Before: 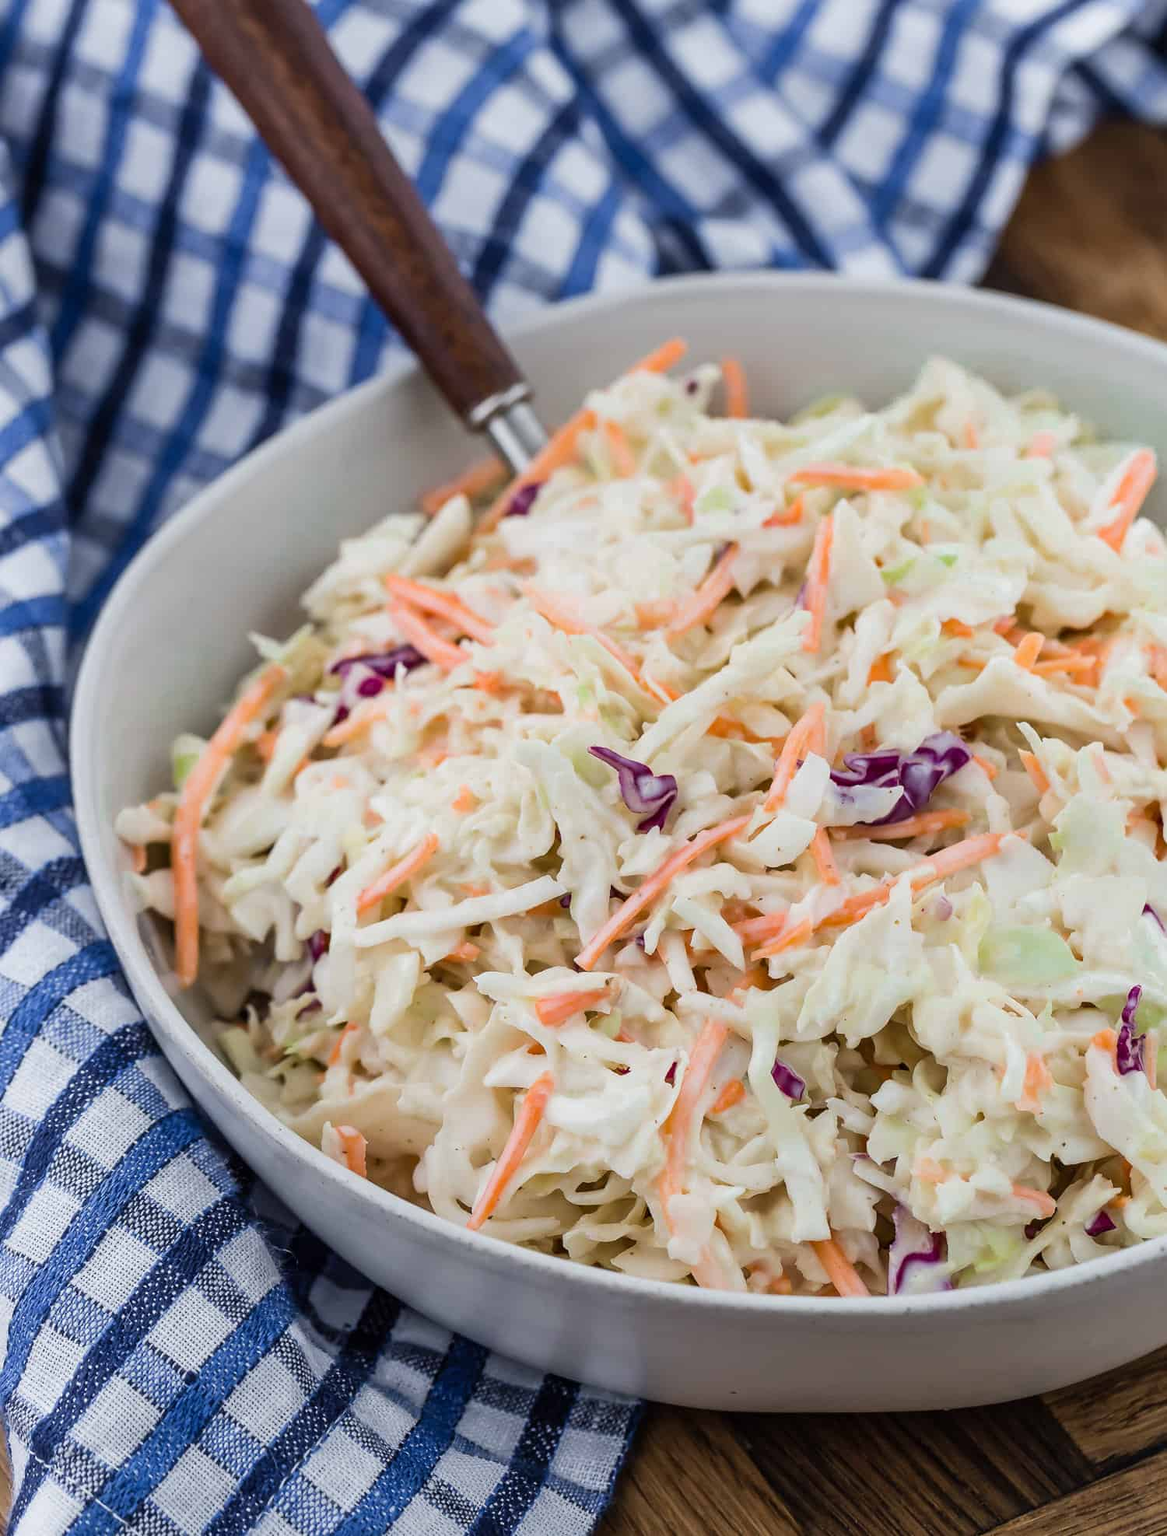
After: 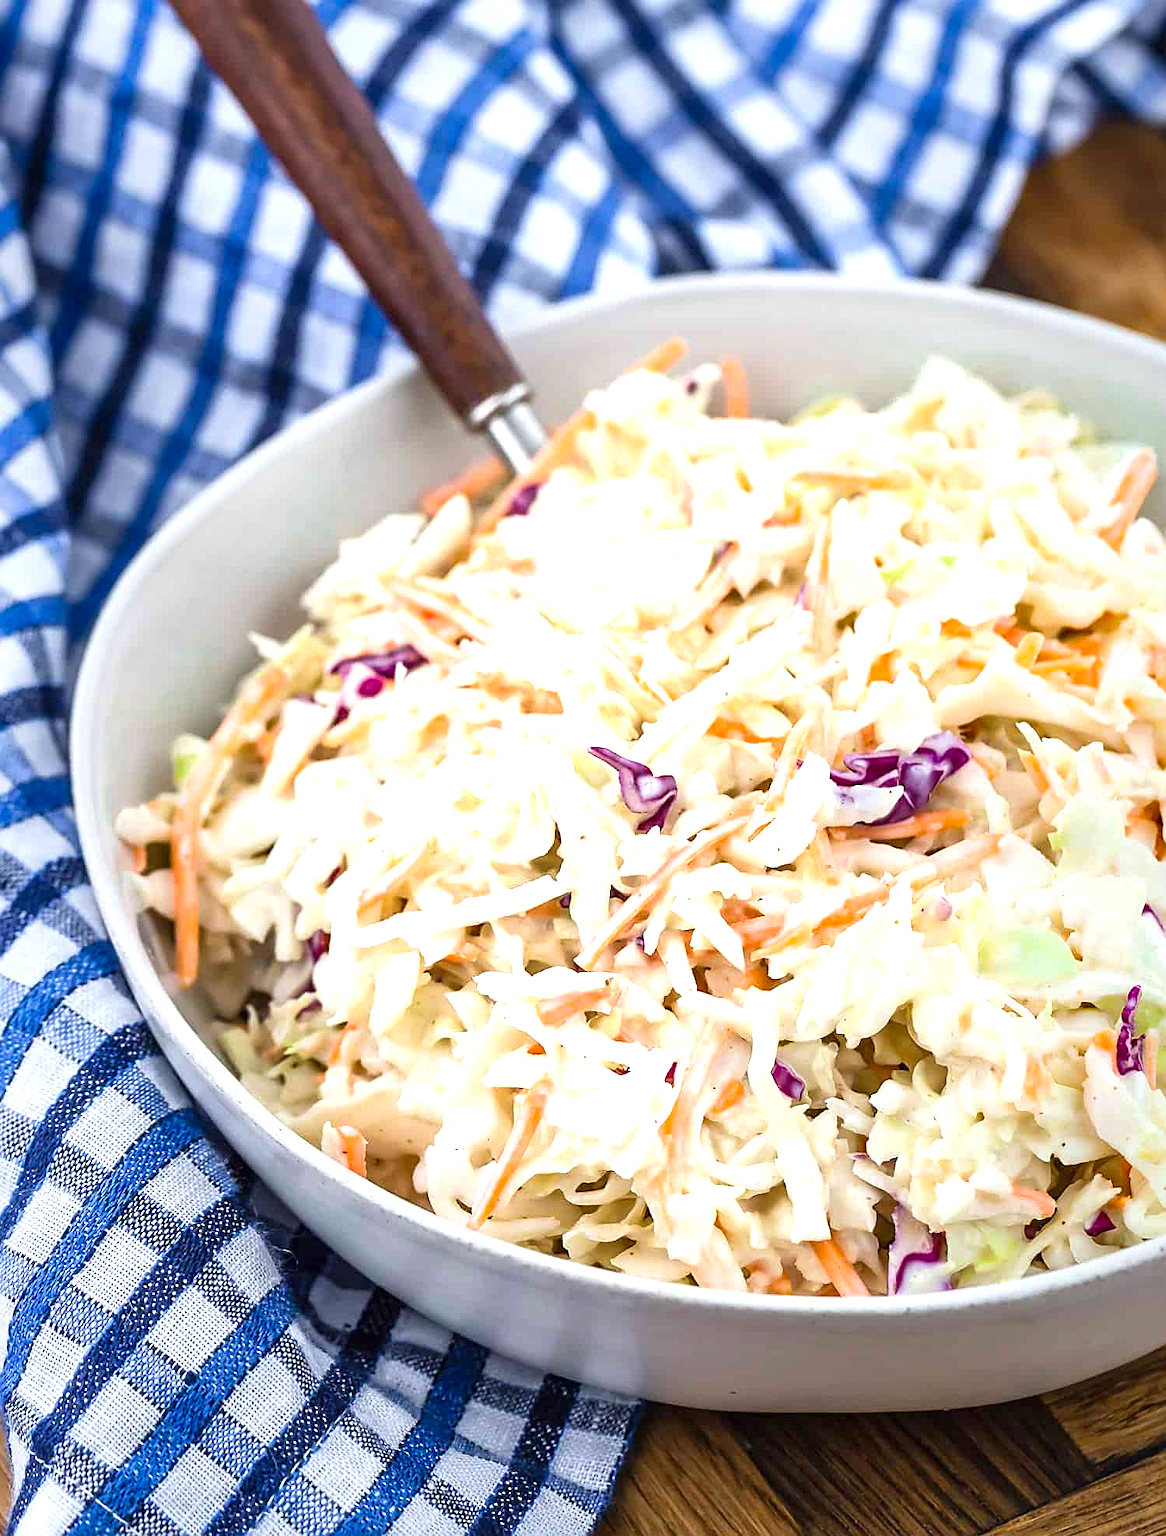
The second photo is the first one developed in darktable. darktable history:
sharpen: on, module defaults
vignetting: fall-off start 19.09%, fall-off radius 137.27%, saturation 0.374, width/height ratio 0.621, shape 0.591
exposure: black level correction 0, exposure 1.2 EV, compensate exposure bias true, compensate highlight preservation false
